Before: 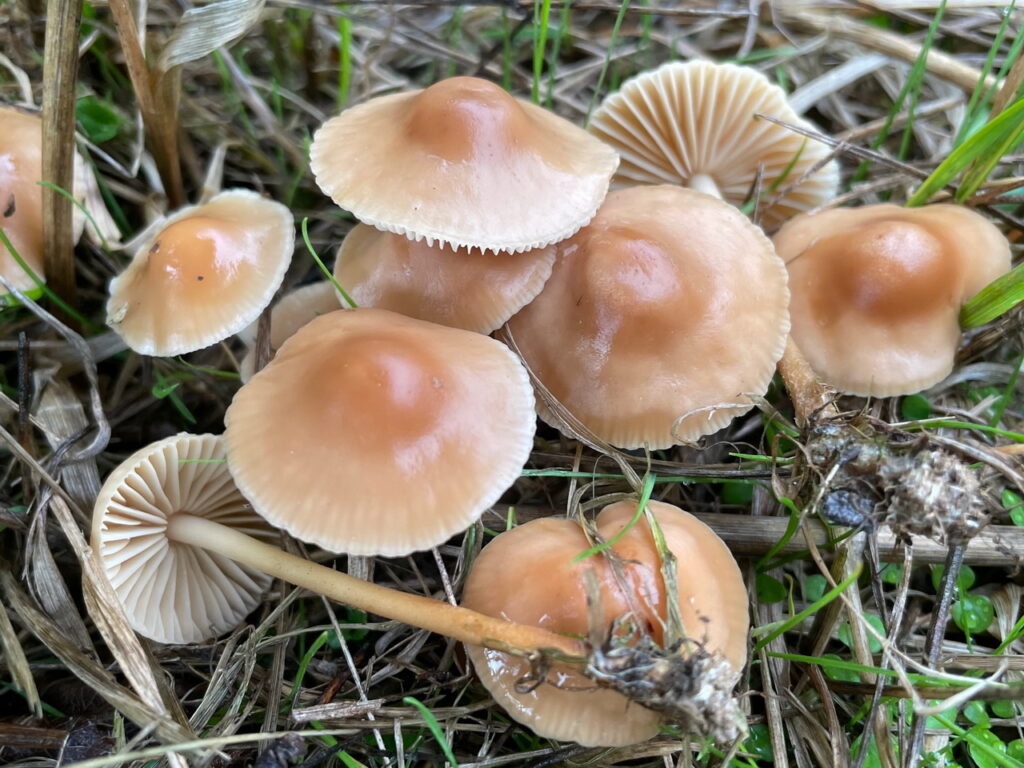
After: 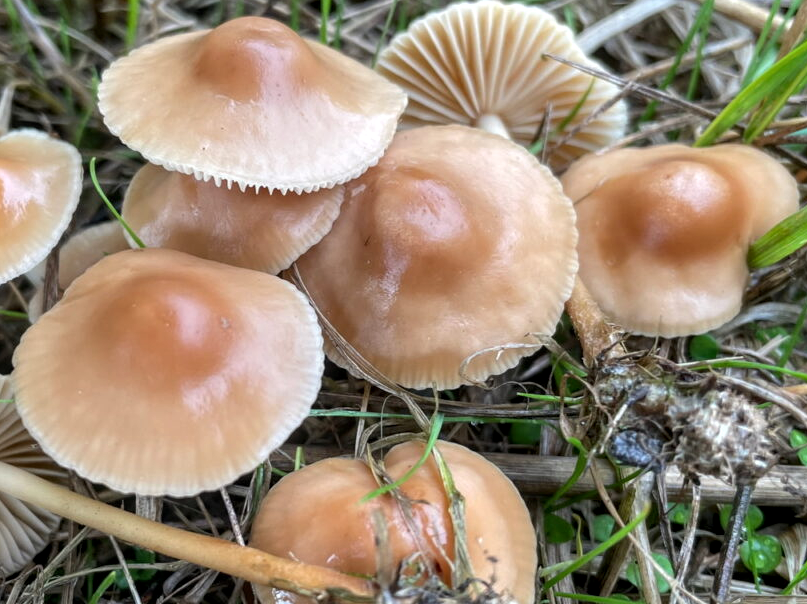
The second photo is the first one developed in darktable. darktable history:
local contrast: on, module defaults
crop and rotate: left 20.74%, top 7.912%, right 0.375%, bottom 13.378%
